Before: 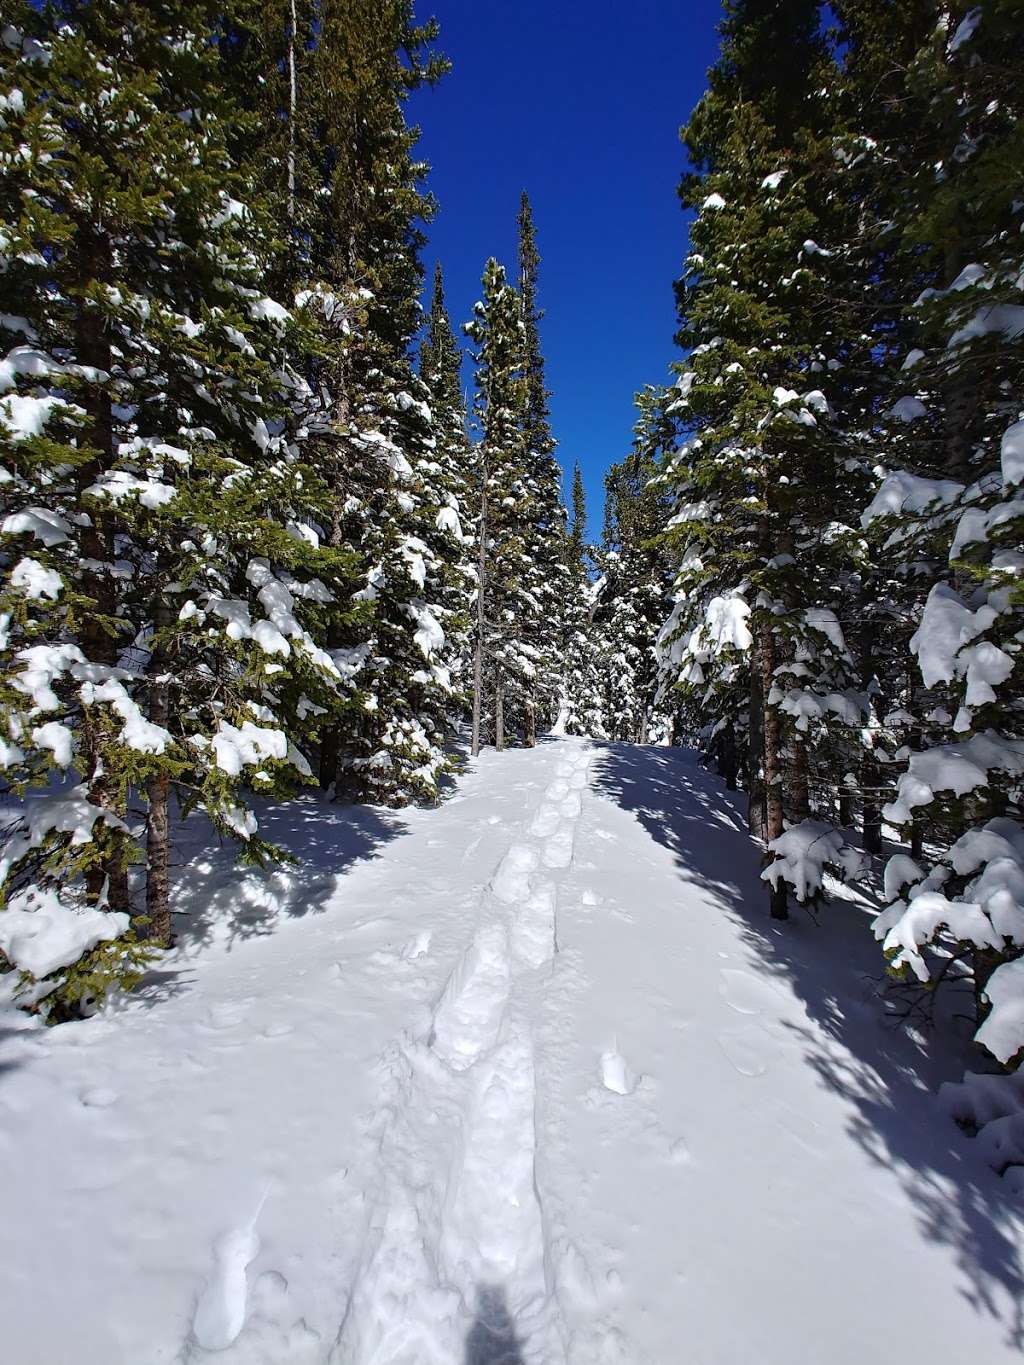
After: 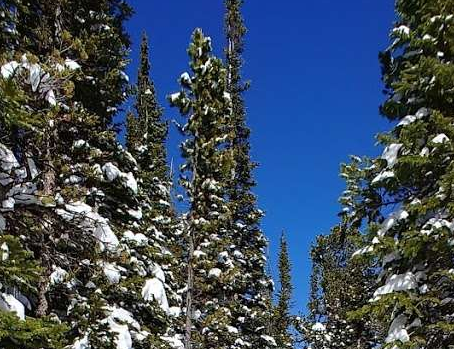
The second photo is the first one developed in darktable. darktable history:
crop: left 28.778%, top 16.801%, right 26.799%, bottom 57.619%
